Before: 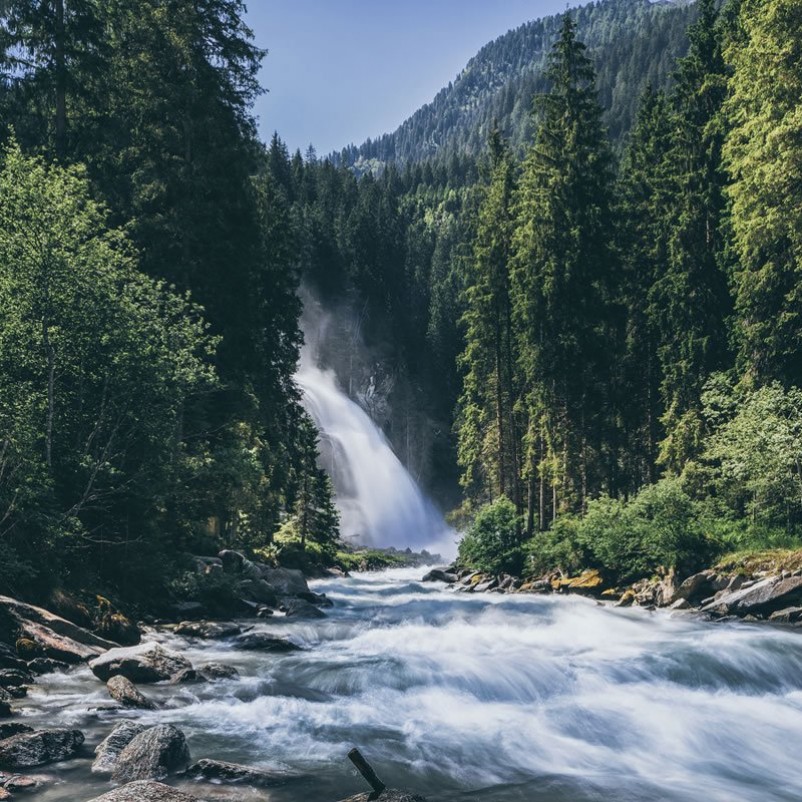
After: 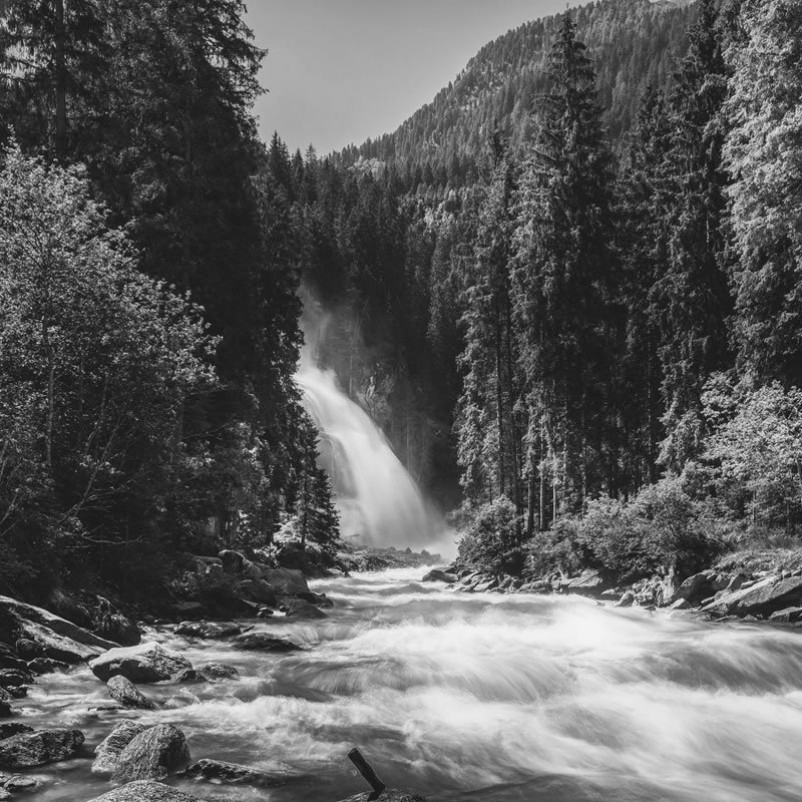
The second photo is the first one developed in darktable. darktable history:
monochrome: on, module defaults
bloom: size 5%, threshold 95%, strength 15%
